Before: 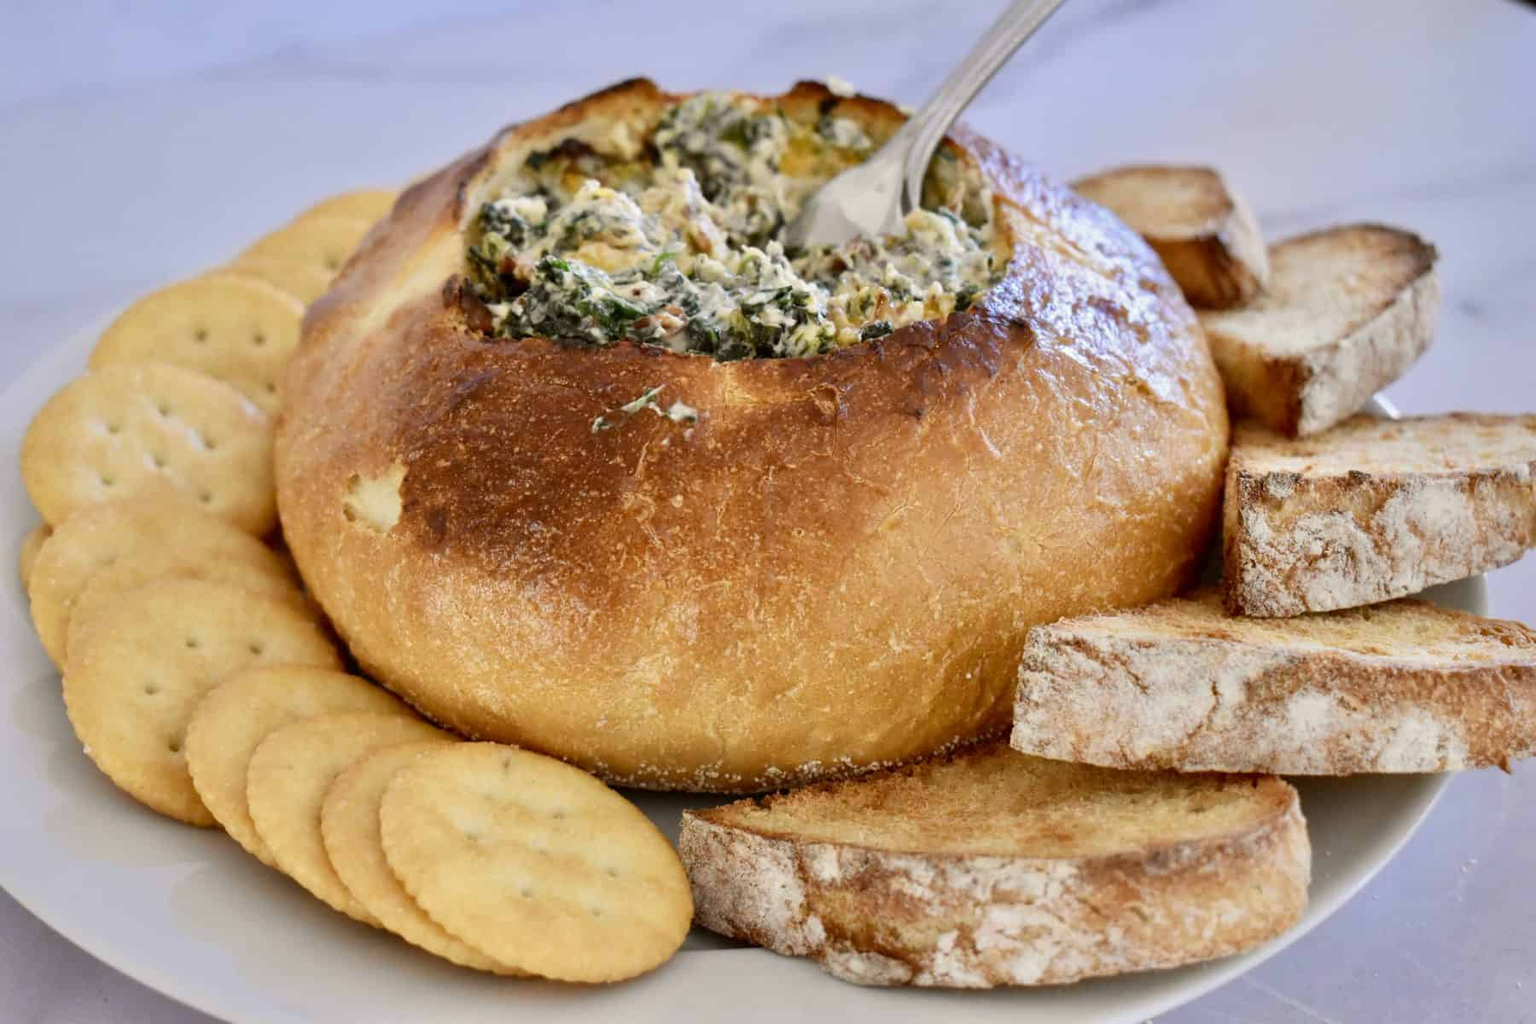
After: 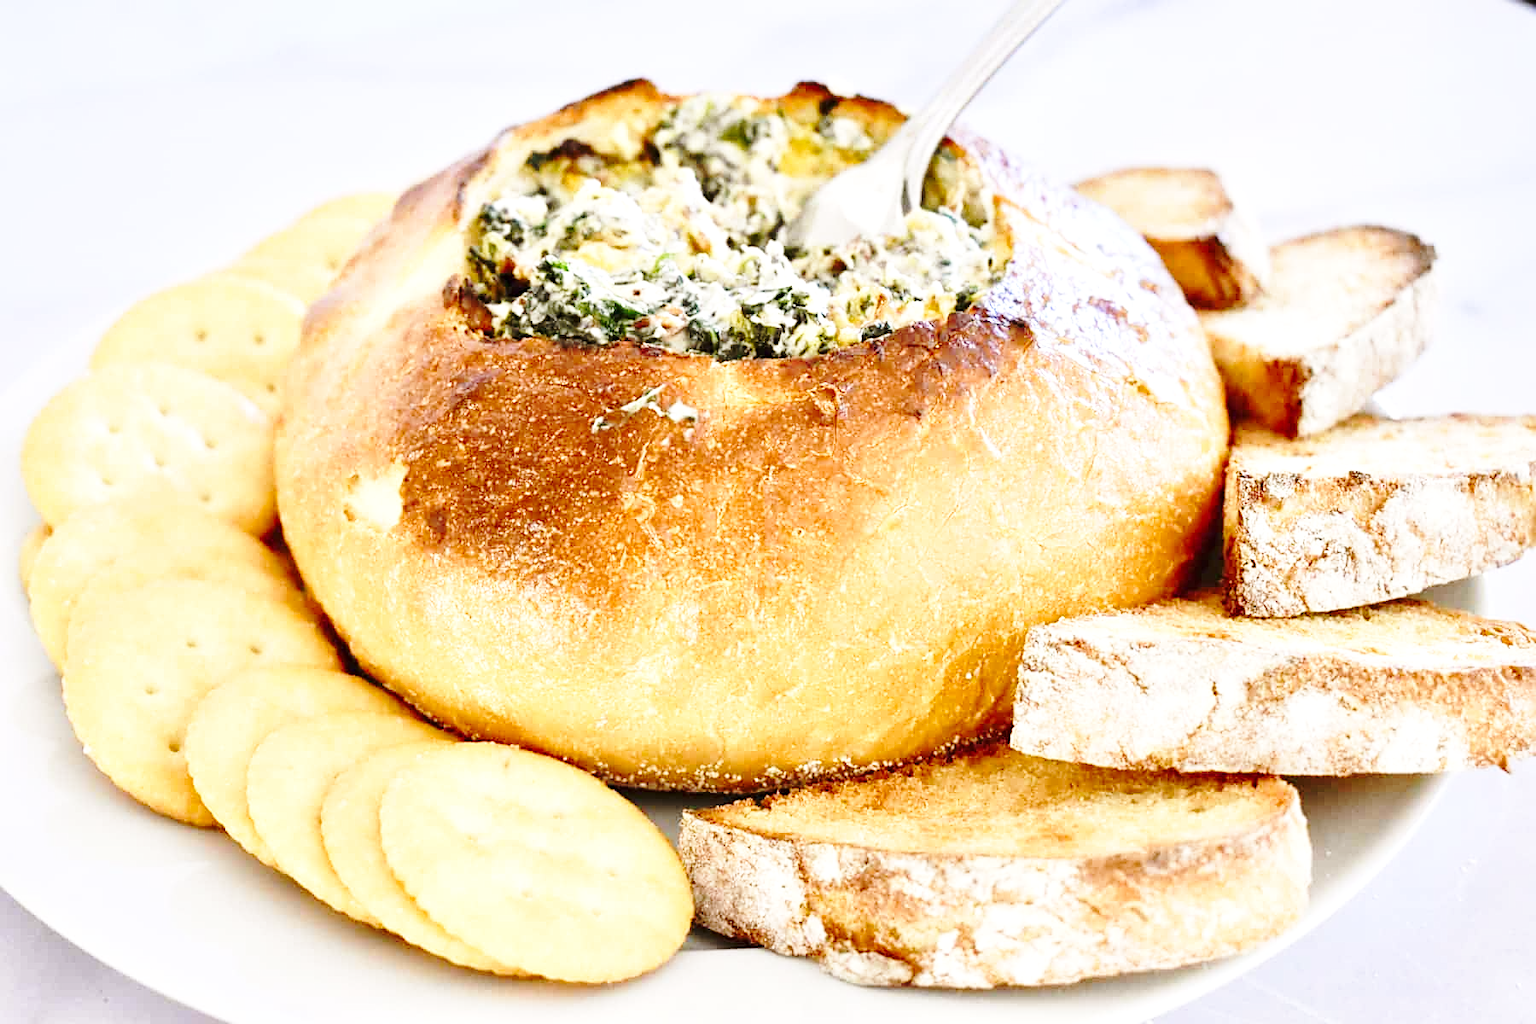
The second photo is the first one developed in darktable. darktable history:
sharpen: on, module defaults
exposure: black level correction 0, exposure 0.702 EV, compensate highlight preservation false
base curve: curves: ch0 [(0, 0) (0.032, 0.037) (0.105, 0.228) (0.435, 0.76) (0.856, 0.983) (1, 1)], preserve colors none
